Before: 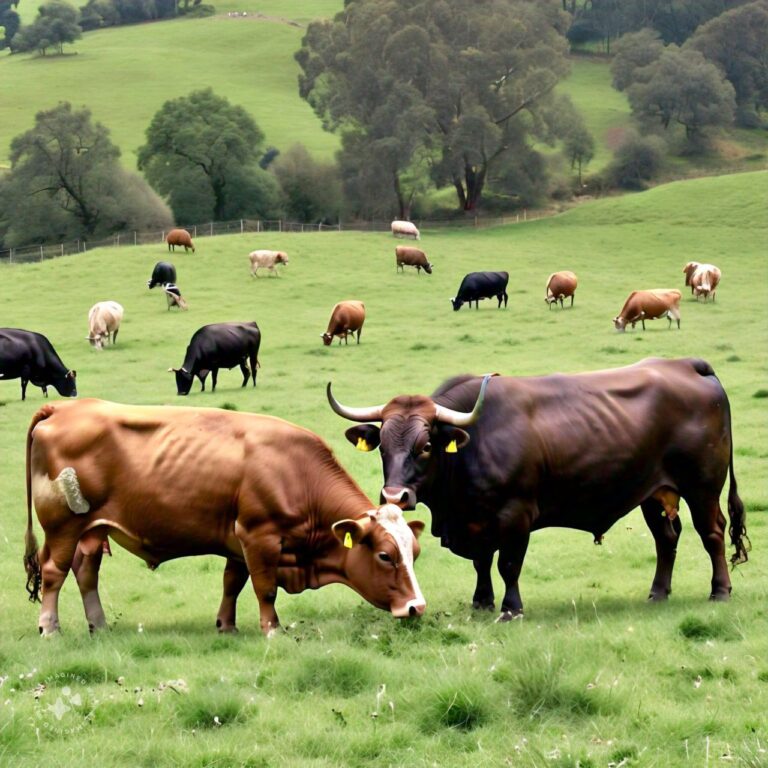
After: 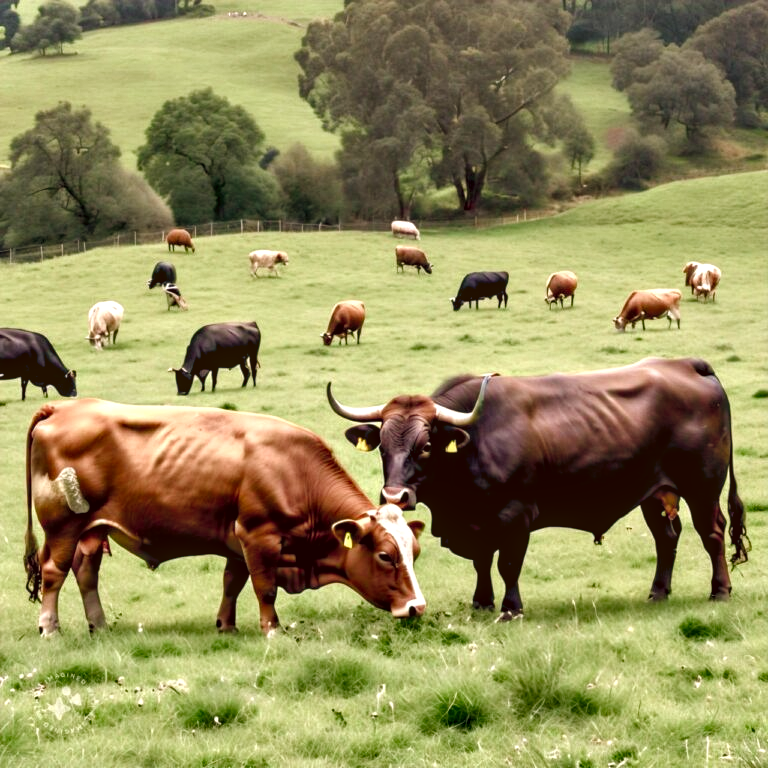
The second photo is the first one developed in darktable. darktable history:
tone equalizer: on, module defaults
color correction: highlights a* -0.482, highlights b* 0.161, shadows a* 4.66, shadows b* 20.72
local contrast: on, module defaults
color balance rgb: highlights gain › chroma 2.94%, highlights gain › hue 60.57°, global offset › chroma 0.25%, global offset › hue 256.52°, perceptual saturation grading › global saturation 20%, perceptual saturation grading › highlights -50%, perceptual saturation grading › shadows 30%, contrast 15%
